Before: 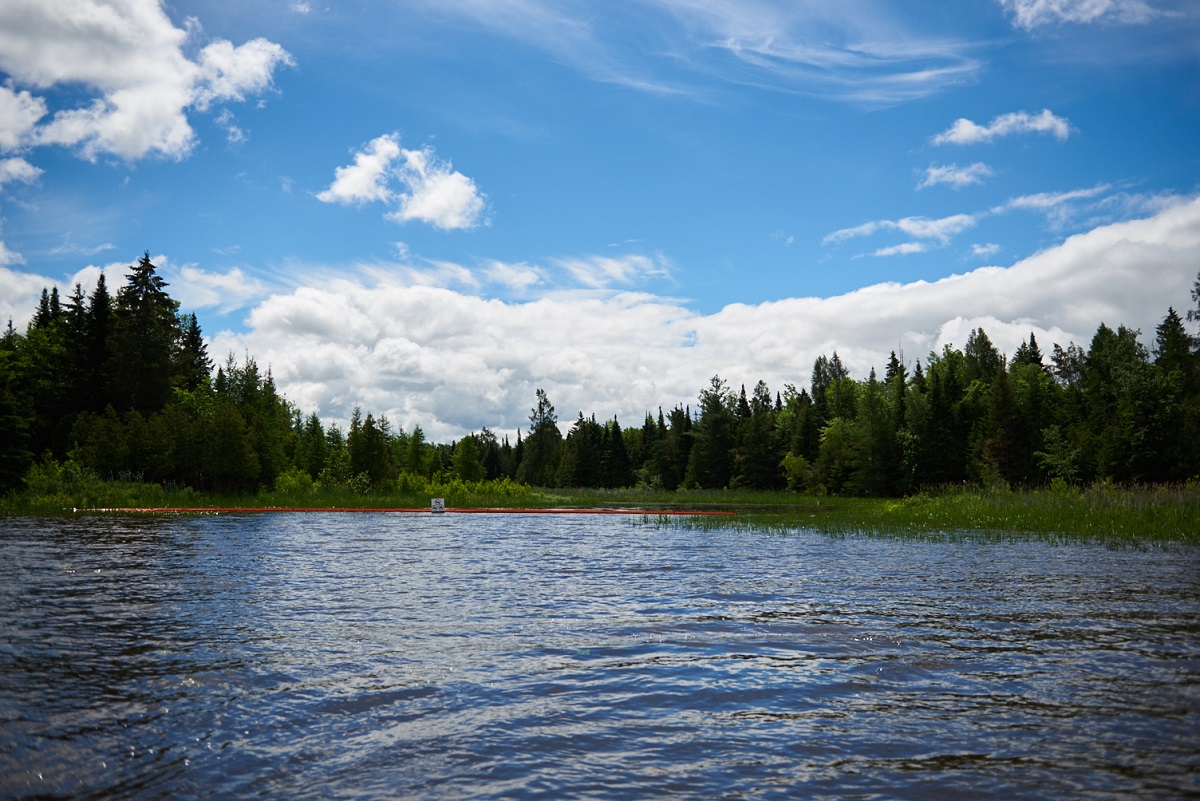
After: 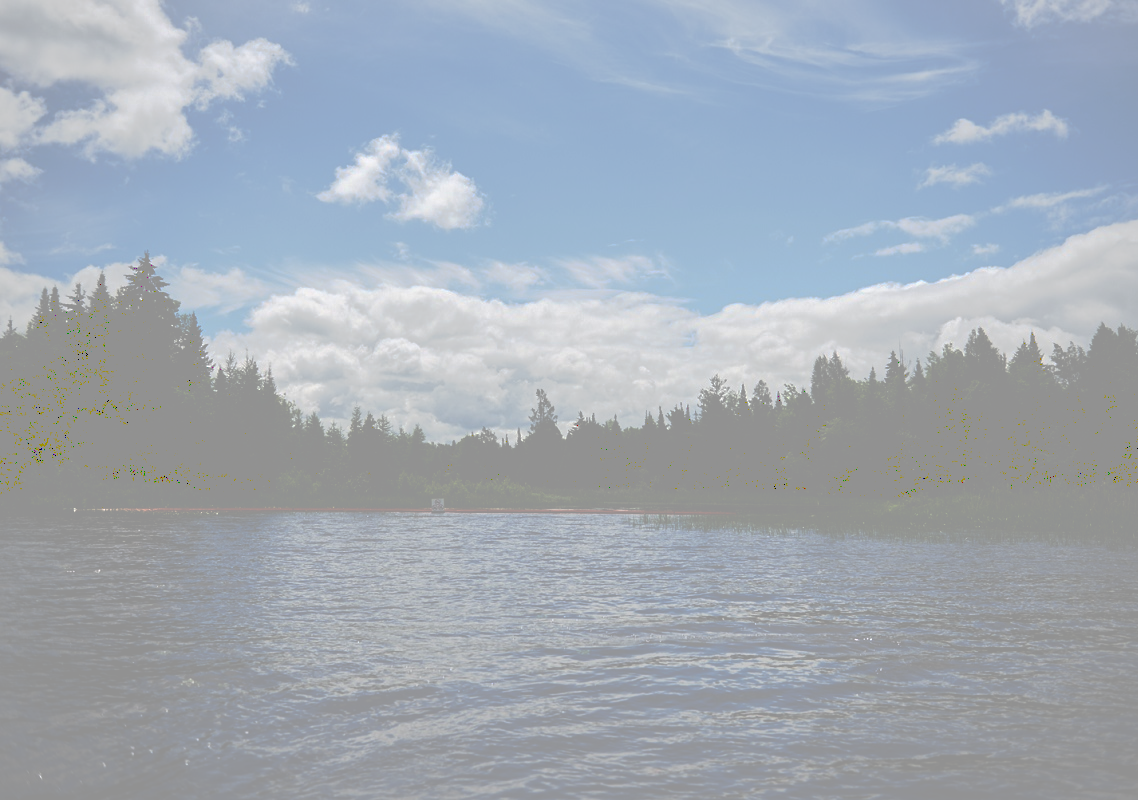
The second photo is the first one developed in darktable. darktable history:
crop and rotate: right 5.167%
tone curve: curves: ch0 [(0, 0) (0.003, 0.6) (0.011, 0.6) (0.025, 0.601) (0.044, 0.601) (0.069, 0.601) (0.1, 0.601) (0.136, 0.602) (0.177, 0.605) (0.224, 0.609) (0.277, 0.615) (0.335, 0.625) (0.399, 0.633) (0.468, 0.654) (0.543, 0.676) (0.623, 0.71) (0.709, 0.753) (0.801, 0.802) (0.898, 0.85) (1, 1)], preserve colors none
